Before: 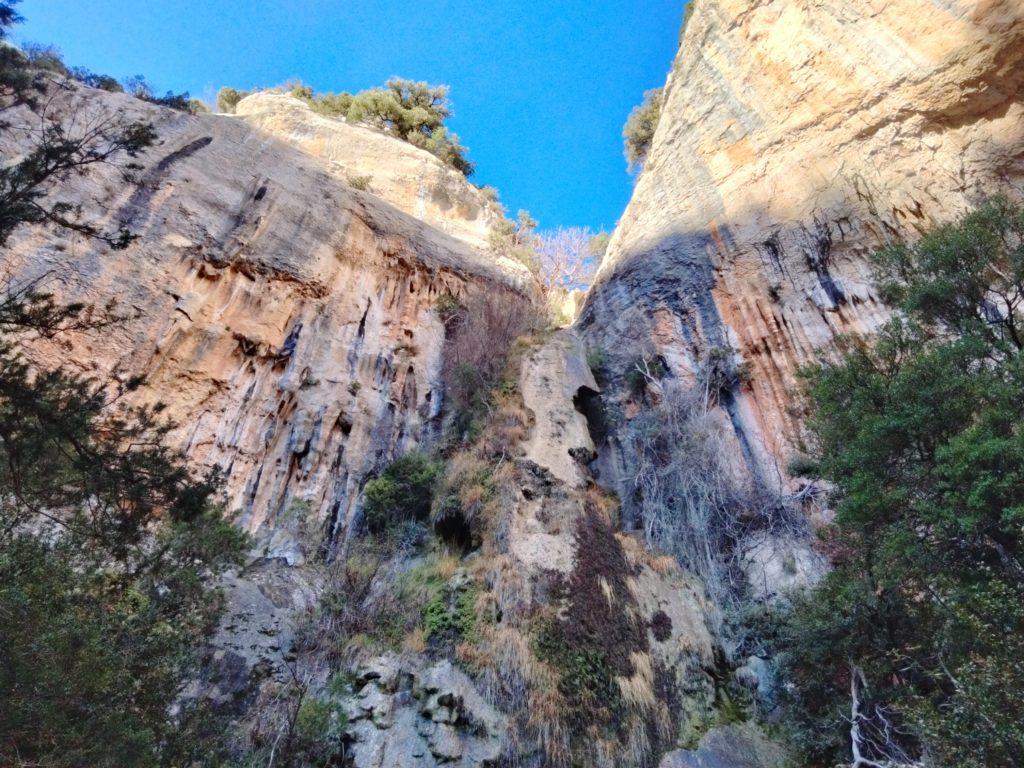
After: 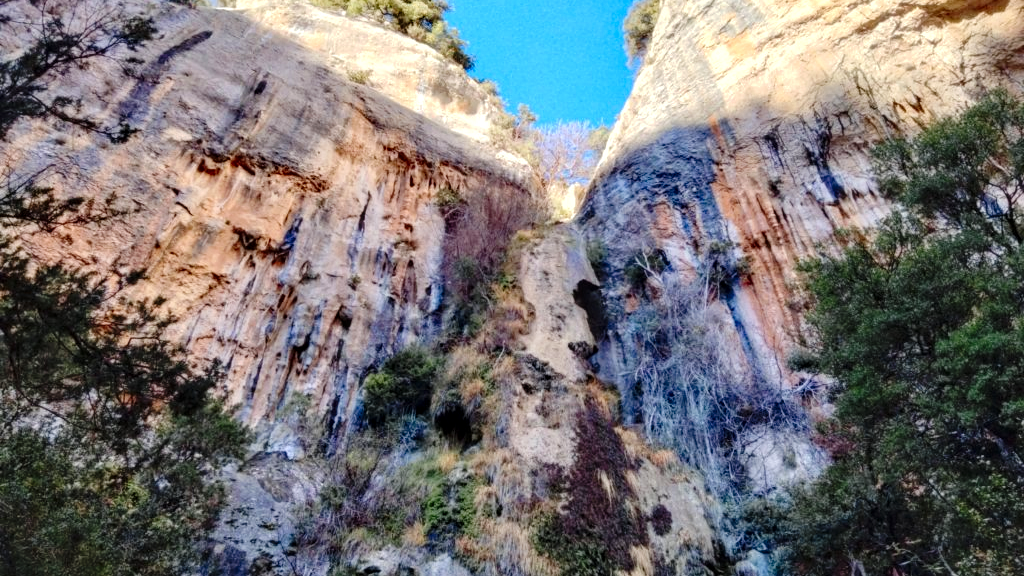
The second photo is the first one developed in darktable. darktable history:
crop: top 13.819%, bottom 11.169%
local contrast: on, module defaults
tone curve: curves: ch0 [(0, 0) (0.003, 0.005) (0.011, 0.006) (0.025, 0.013) (0.044, 0.027) (0.069, 0.042) (0.1, 0.06) (0.136, 0.085) (0.177, 0.118) (0.224, 0.171) (0.277, 0.239) (0.335, 0.314) (0.399, 0.394) (0.468, 0.473) (0.543, 0.552) (0.623, 0.64) (0.709, 0.718) (0.801, 0.801) (0.898, 0.882) (1, 1)], preserve colors none
color zones: curves: ch0 [(0.004, 0.305) (0.261, 0.623) (0.389, 0.399) (0.708, 0.571) (0.947, 0.34)]; ch1 [(0.025, 0.645) (0.229, 0.584) (0.326, 0.551) (0.484, 0.262) (0.757, 0.643)]
